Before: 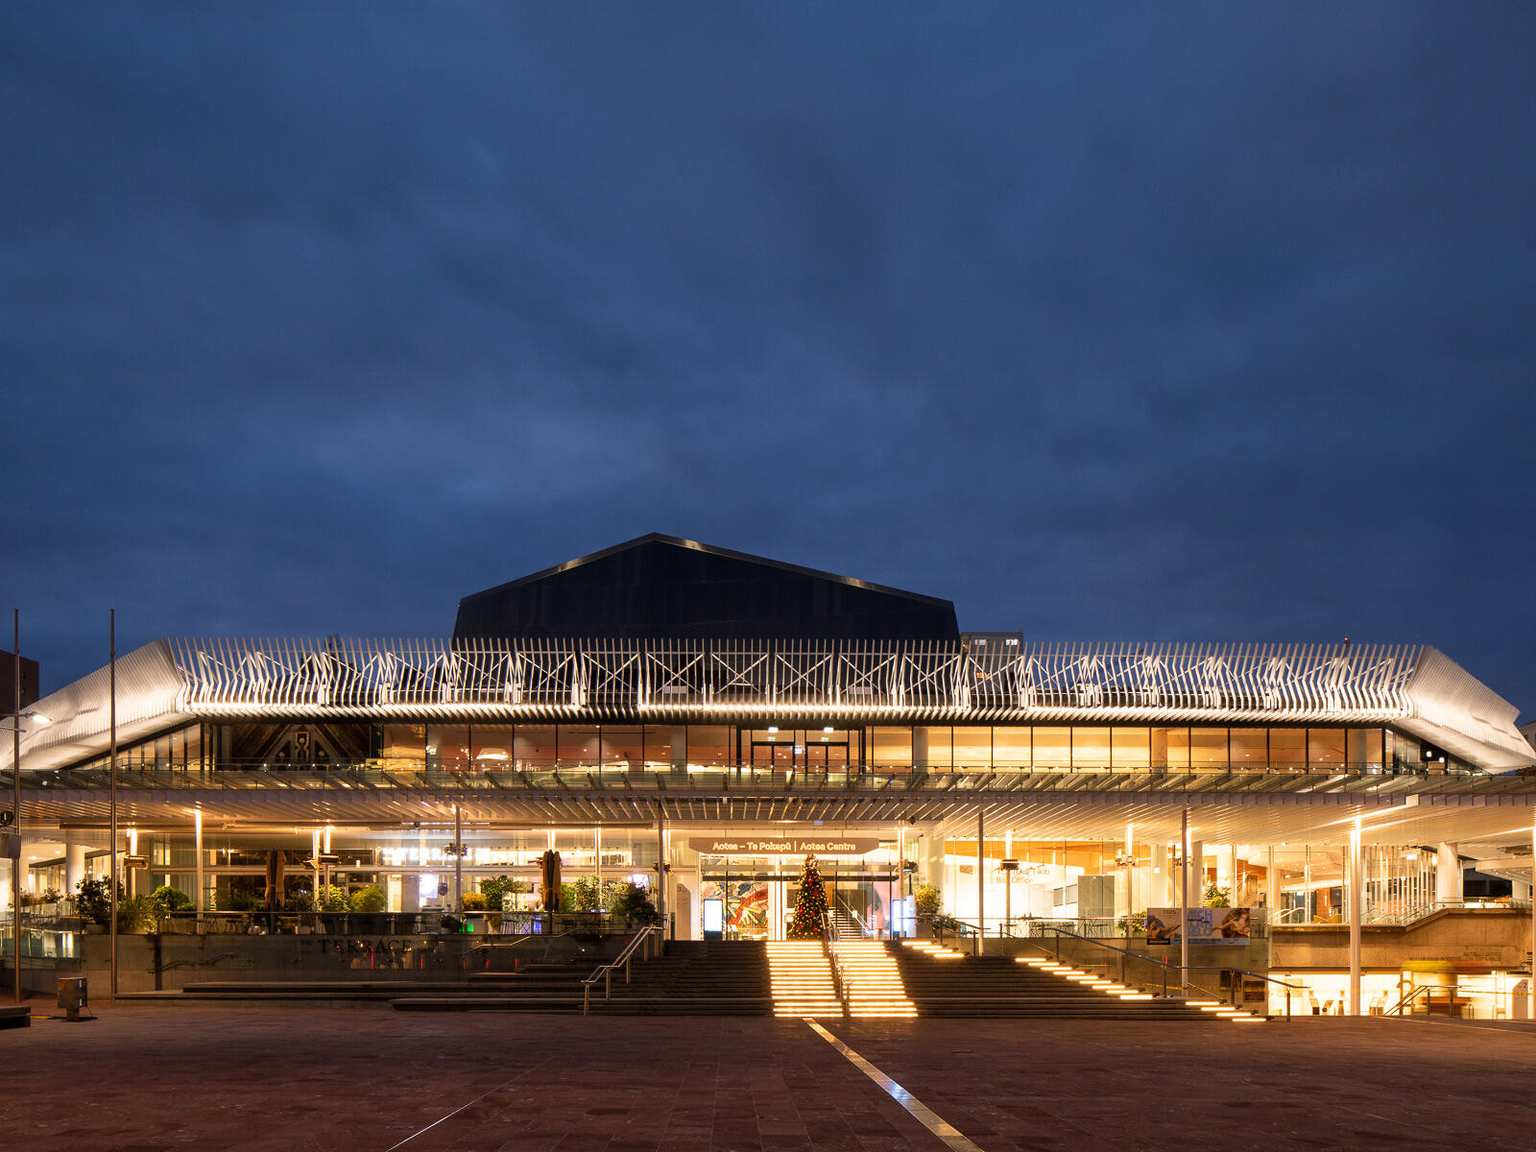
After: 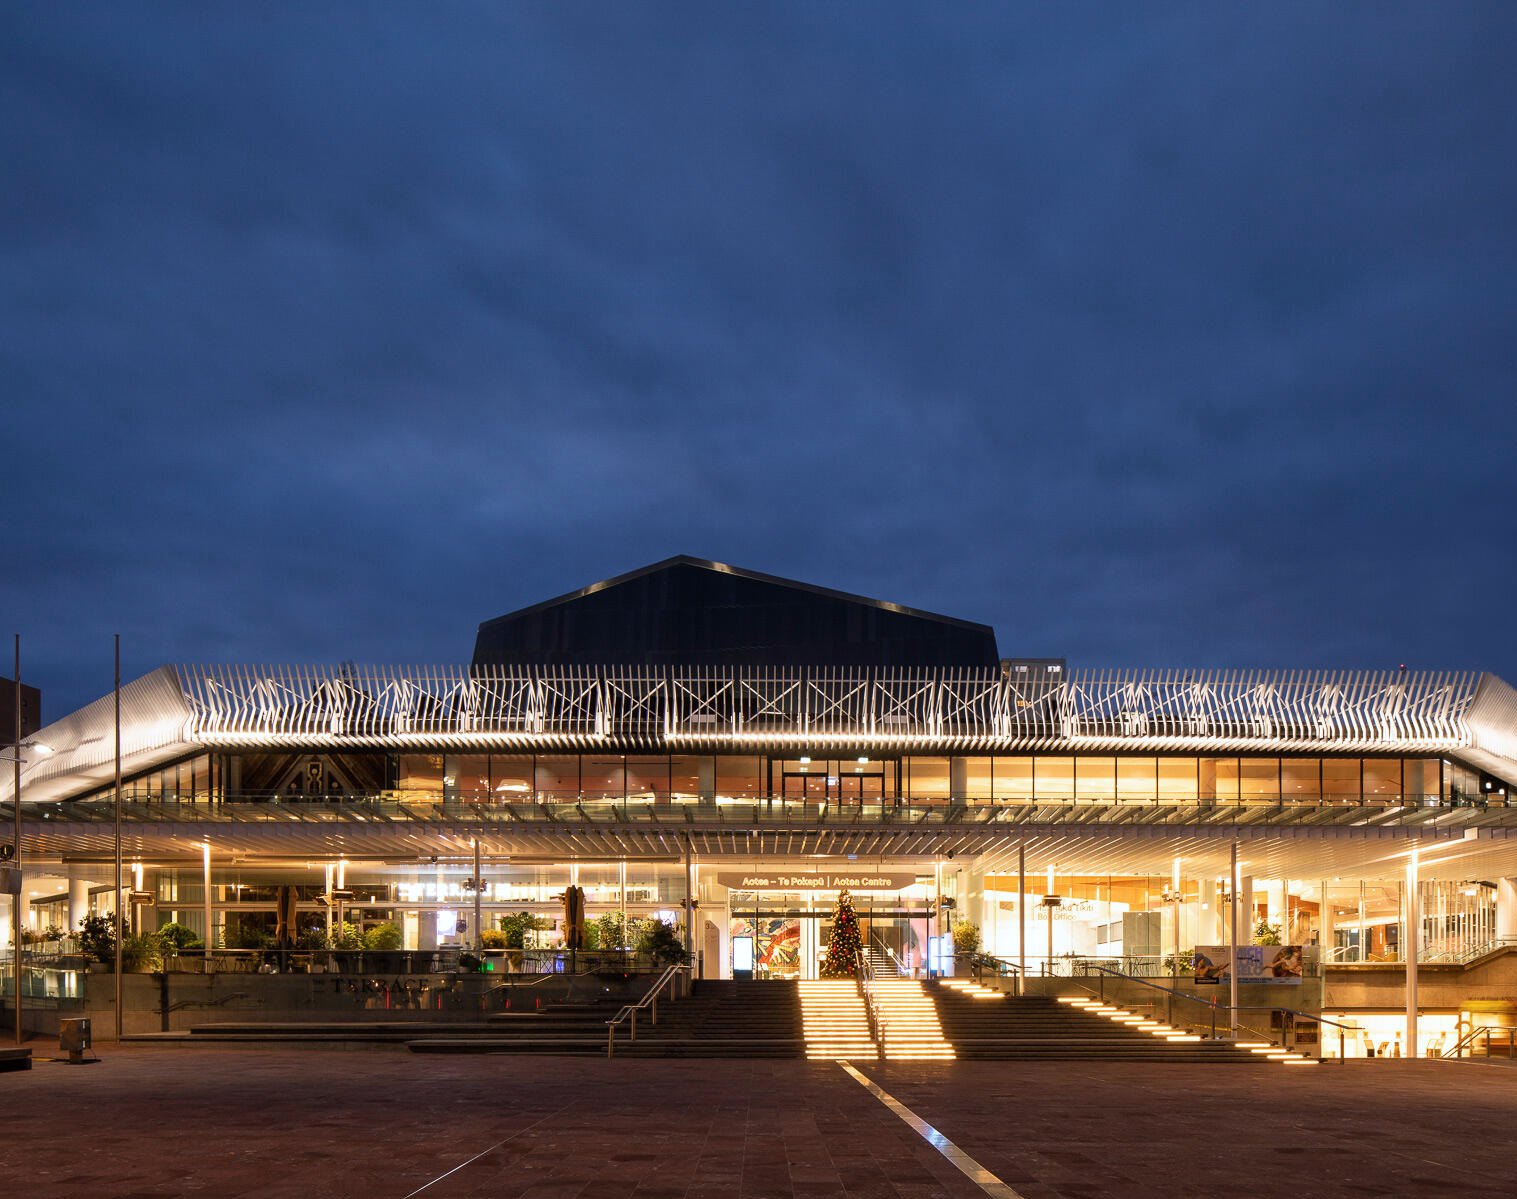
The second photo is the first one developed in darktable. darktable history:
tone equalizer: on, module defaults
color calibration: x 0.355, y 0.367, temperature 4700.38 K
crop and rotate: right 5.167%
